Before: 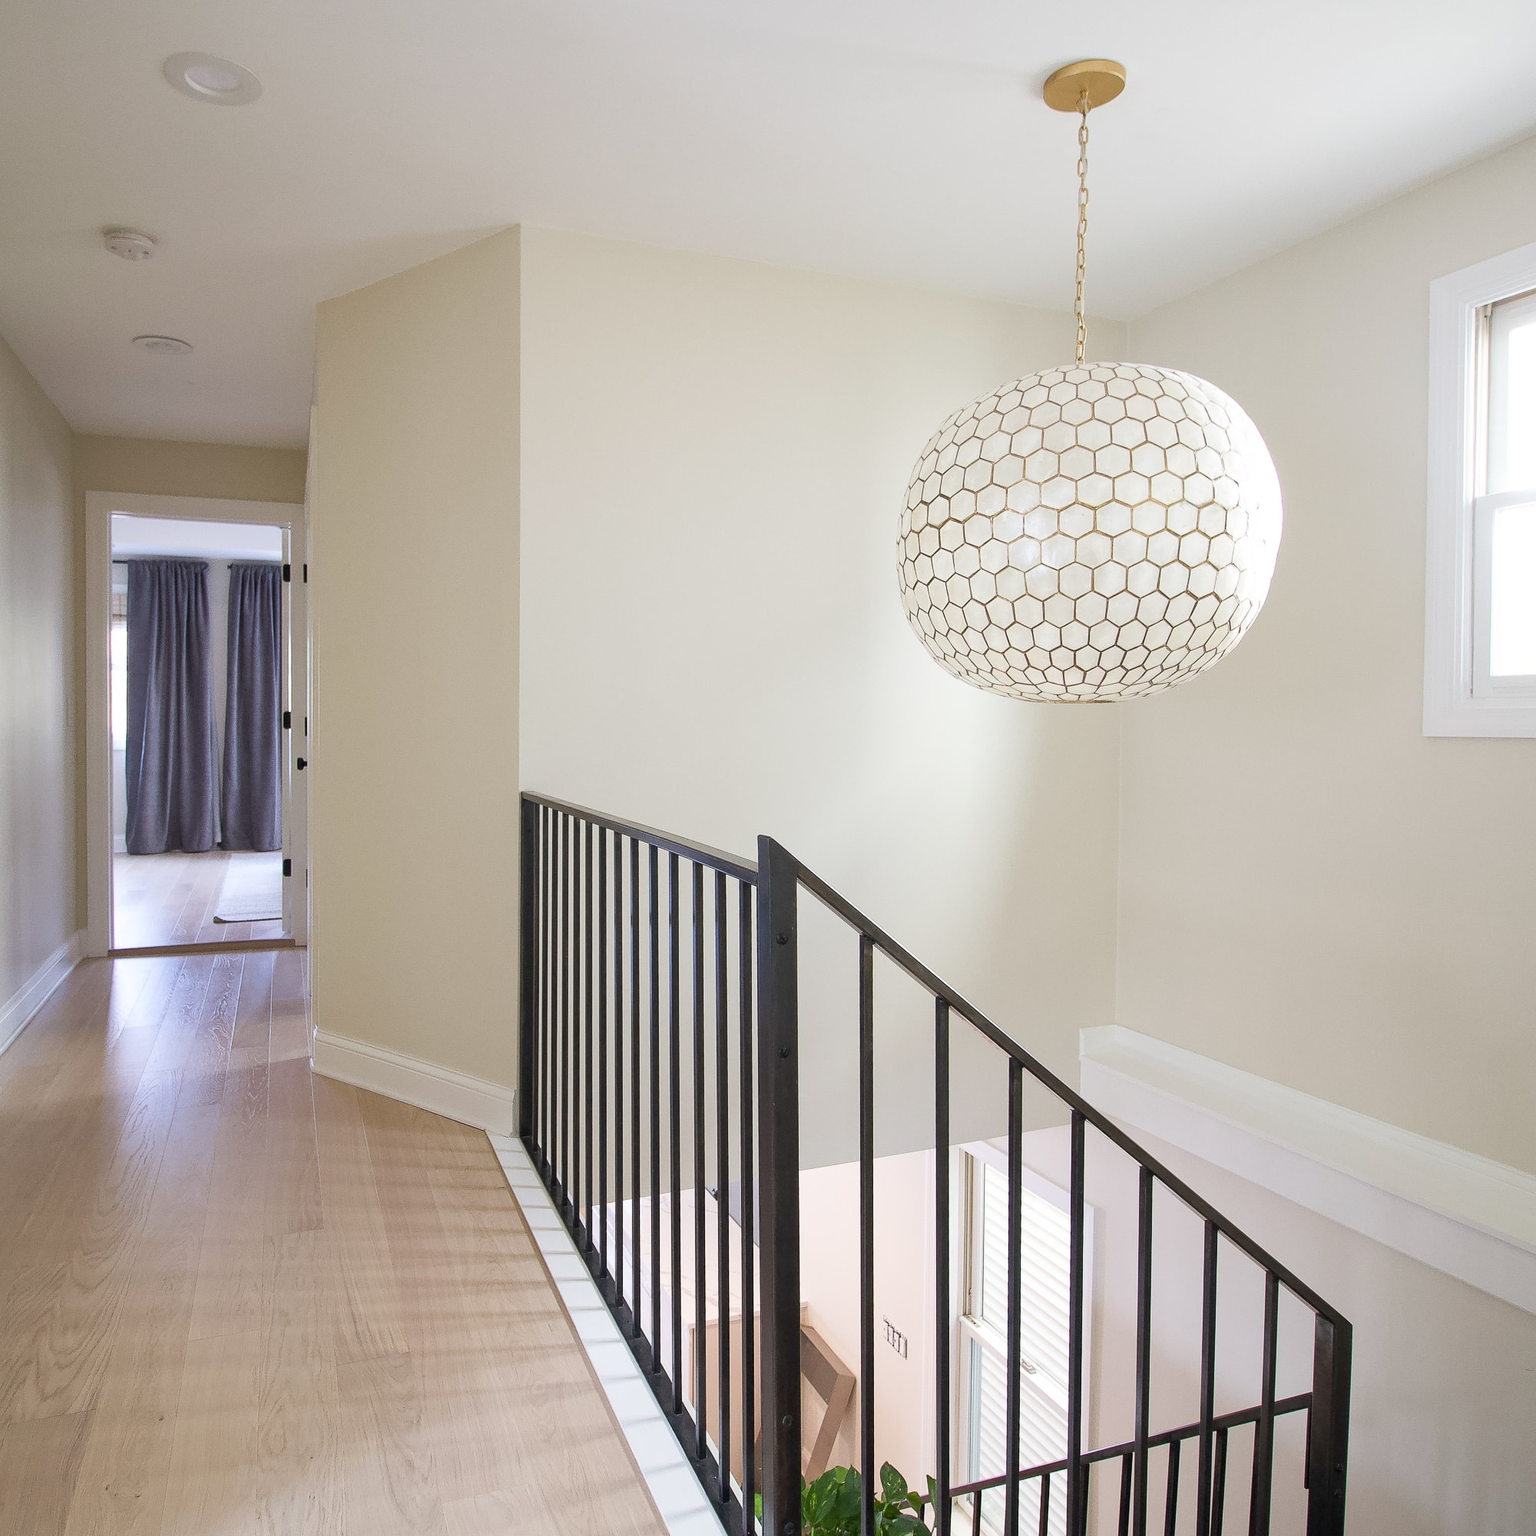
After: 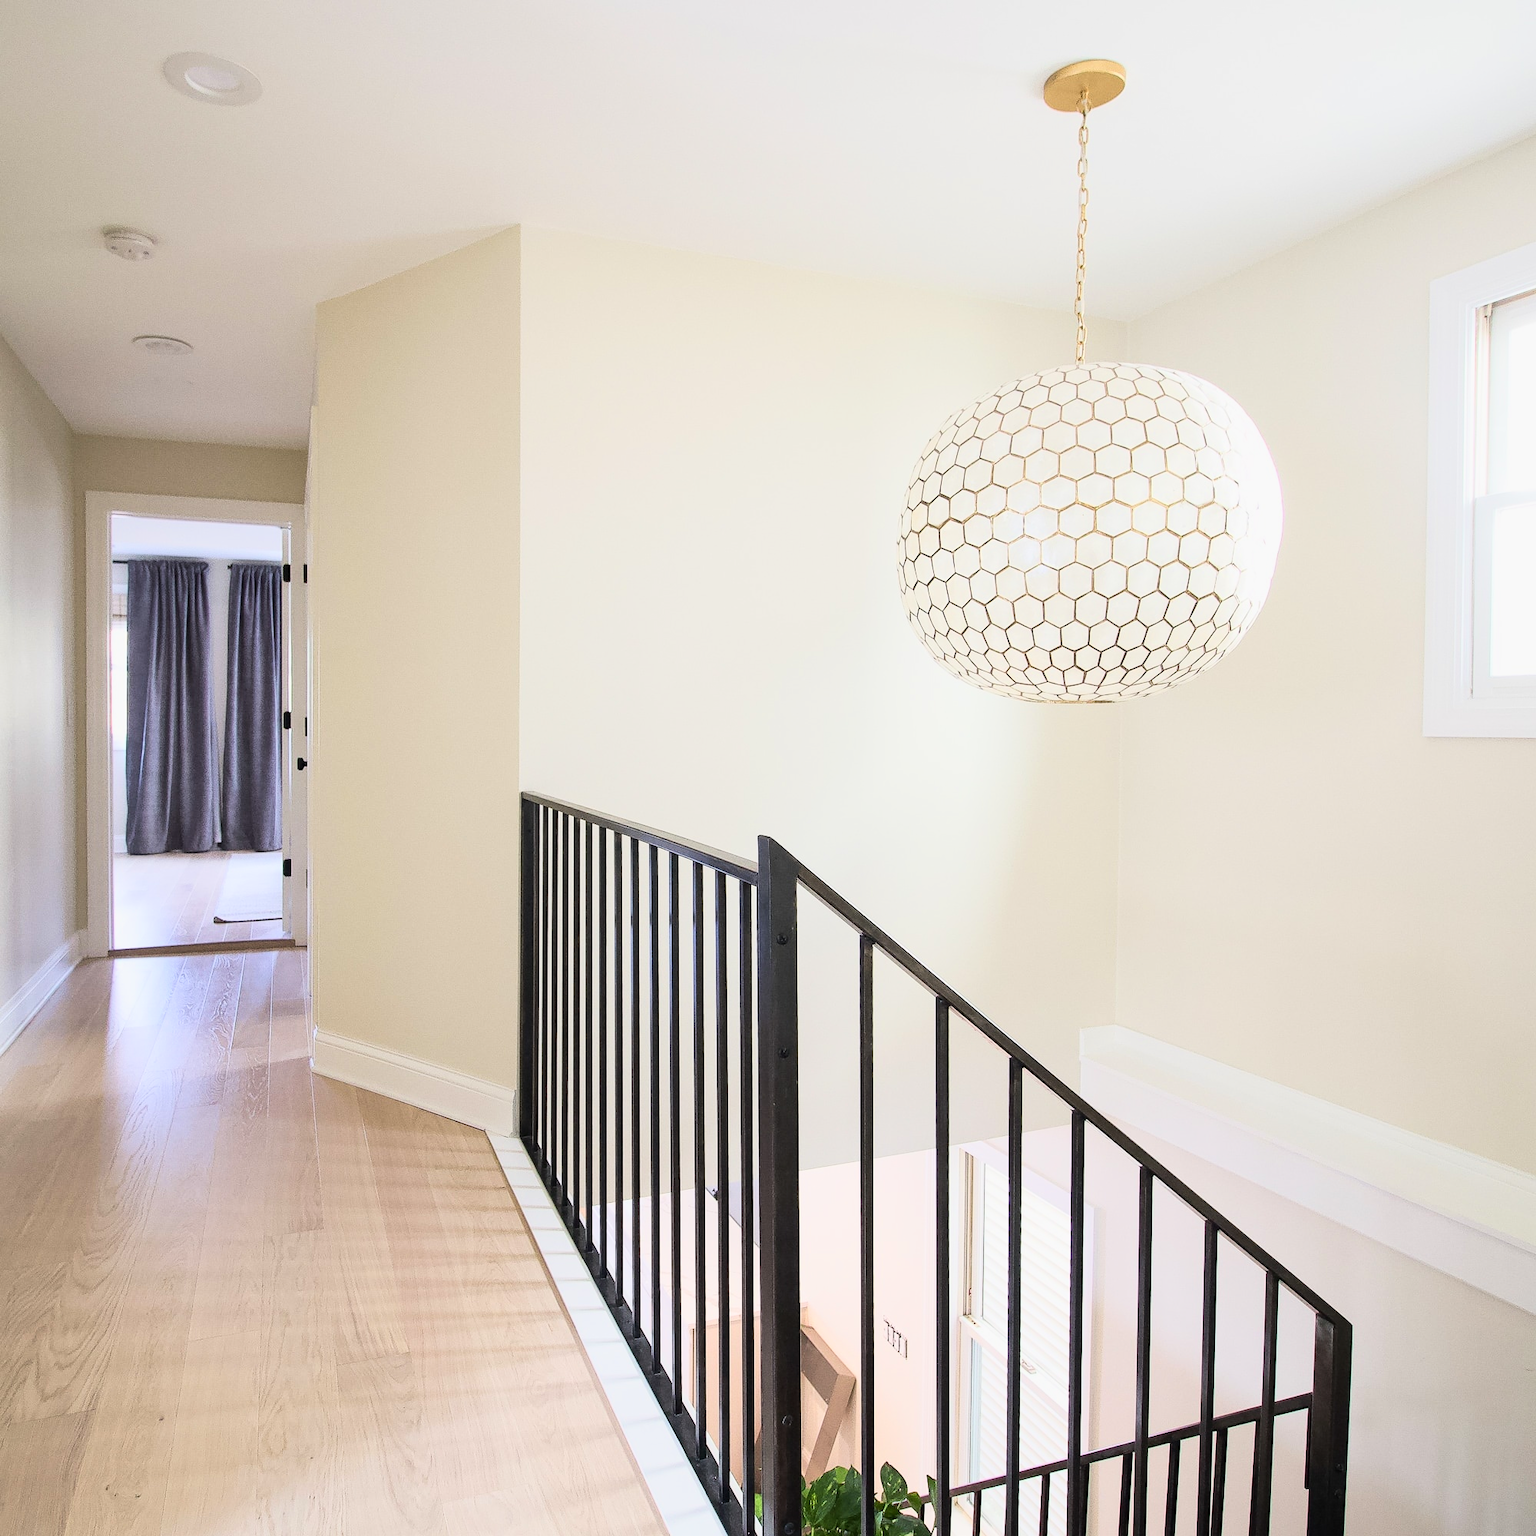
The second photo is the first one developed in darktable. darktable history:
tone curve: curves: ch0 [(0, 0.008) (0.107, 0.083) (0.283, 0.287) (0.429, 0.51) (0.607, 0.739) (0.789, 0.893) (0.998, 0.978)]; ch1 [(0, 0) (0.323, 0.339) (0.438, 0.427) (0.478, 0.484) (0.502, 0.502) (0.527, 0.525) (0.571, 0.579) (0.608, 0.629) (0.669, 0.704) (0.859, 0.899) (1, 1)]; ch2 [(0, 0) (0.33, 0.347) (0.421, 0.456) (0.473, 0.498) (0.502, 0.504) (0.522, 0.524) (0.549, 0.567) (0.593, 0.626) (0.676, 0.724) (1, 1)]
